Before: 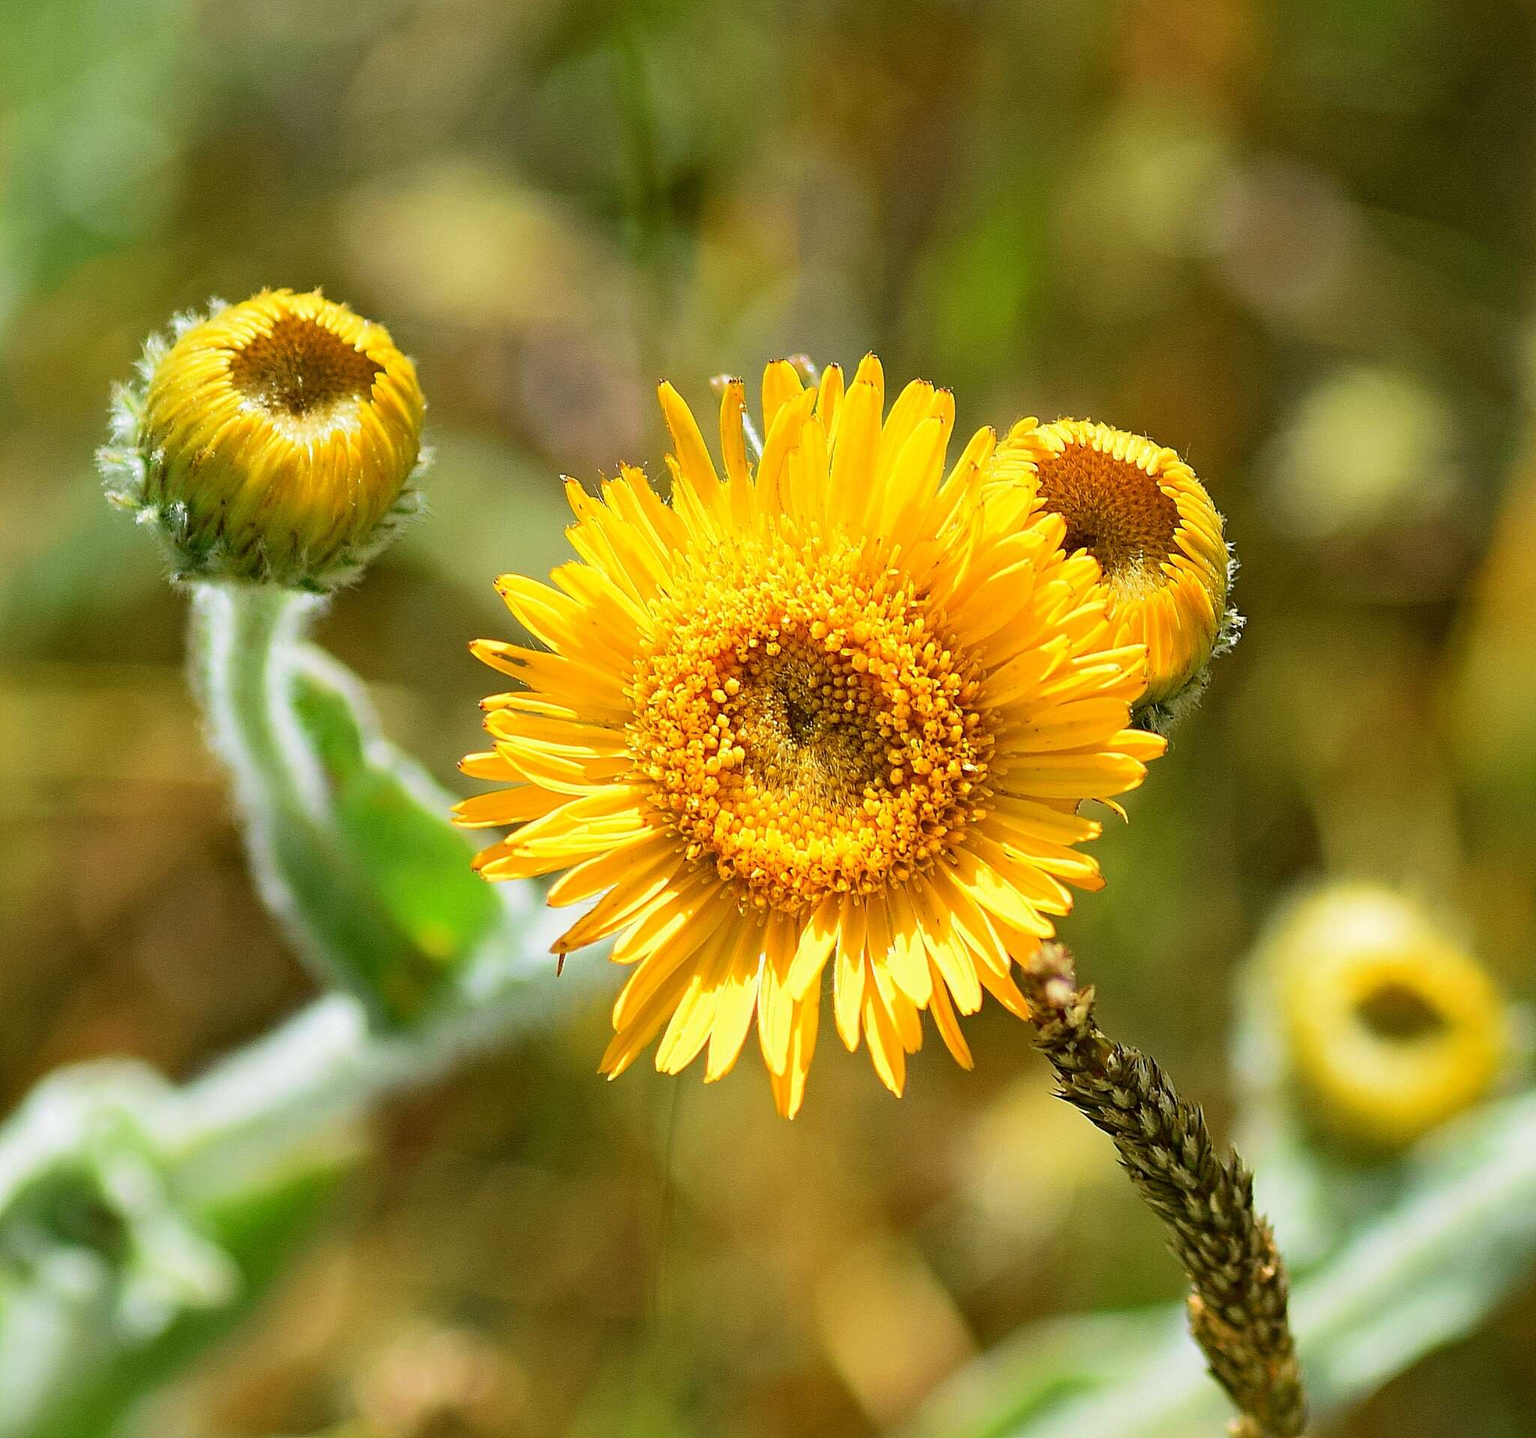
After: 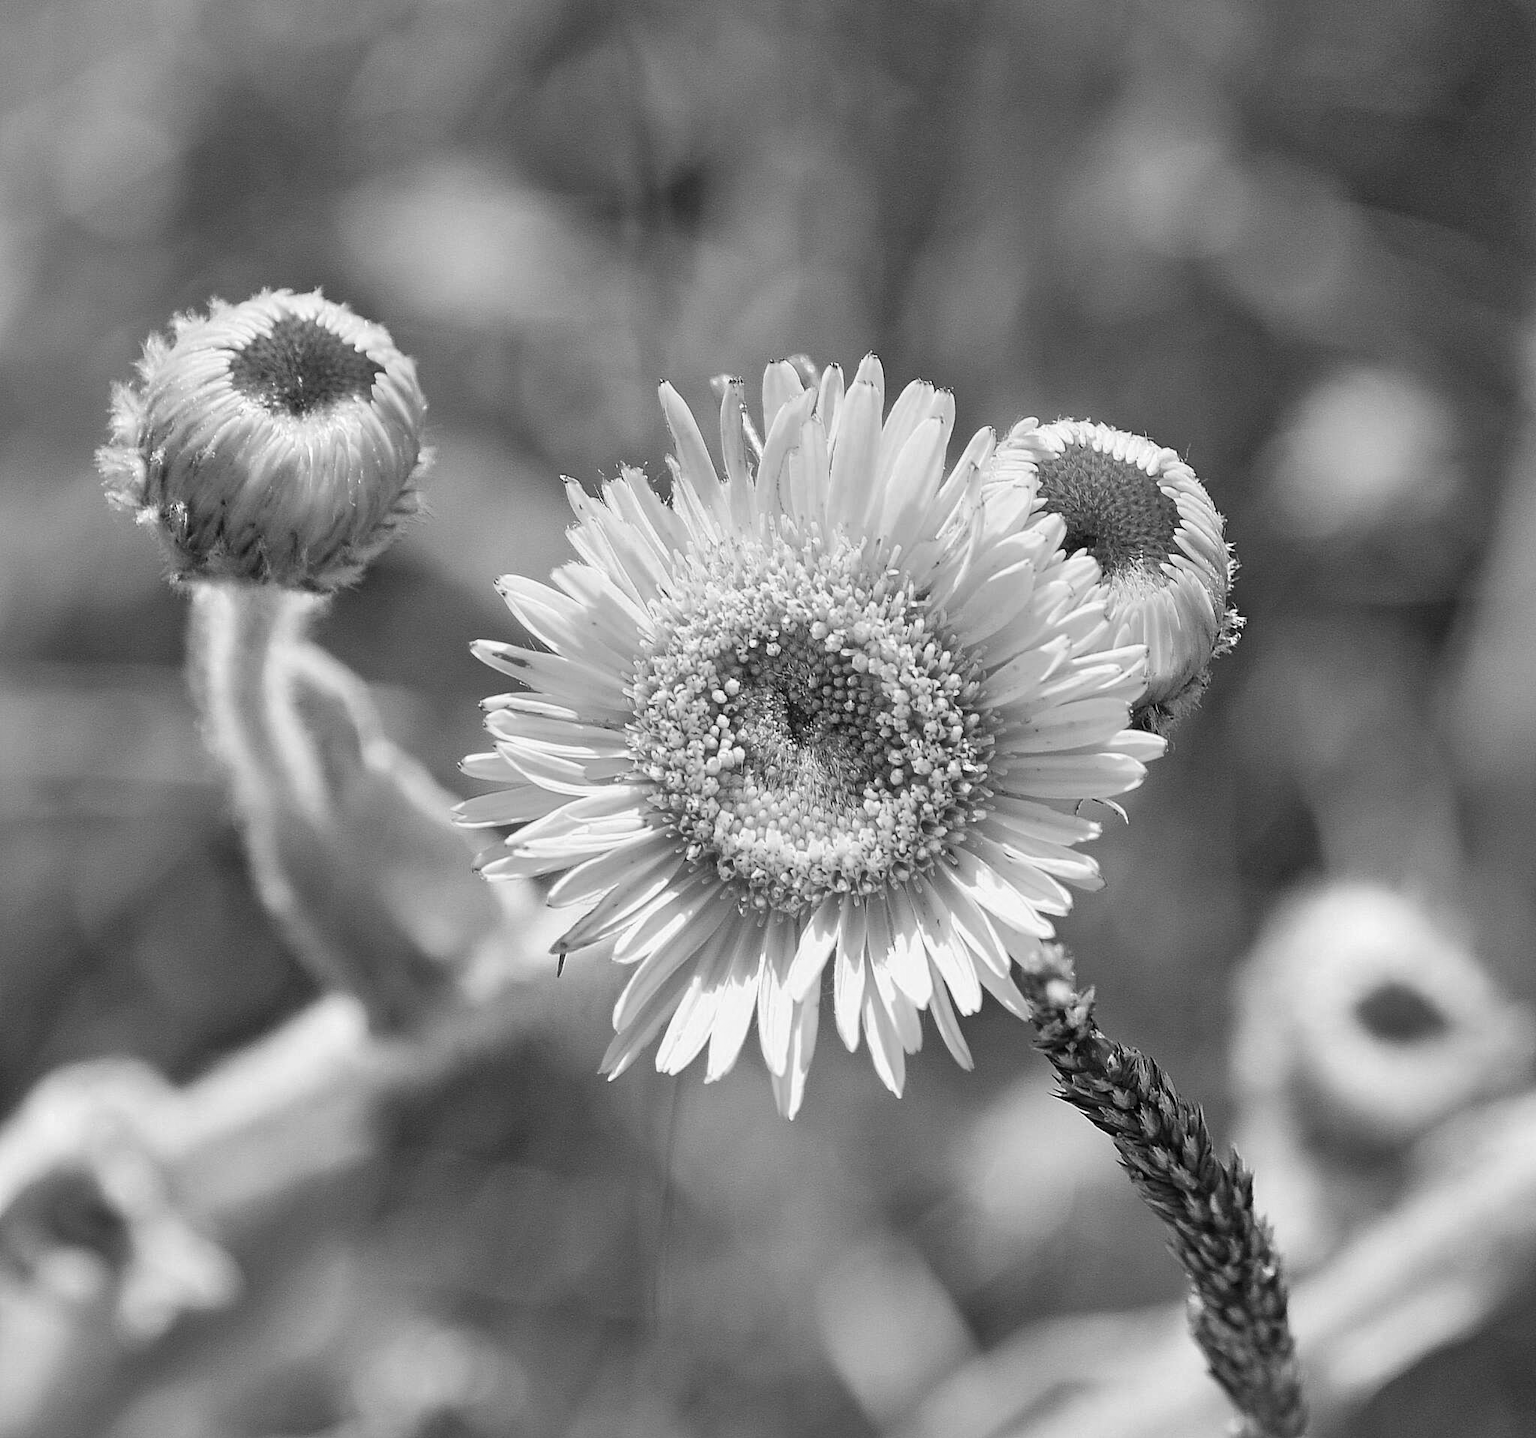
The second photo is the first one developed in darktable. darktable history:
shadows and highlights: low approximation 0.01, soften with gaussian
monochrome: a 32, b 64, size 2.3, highlights 1
